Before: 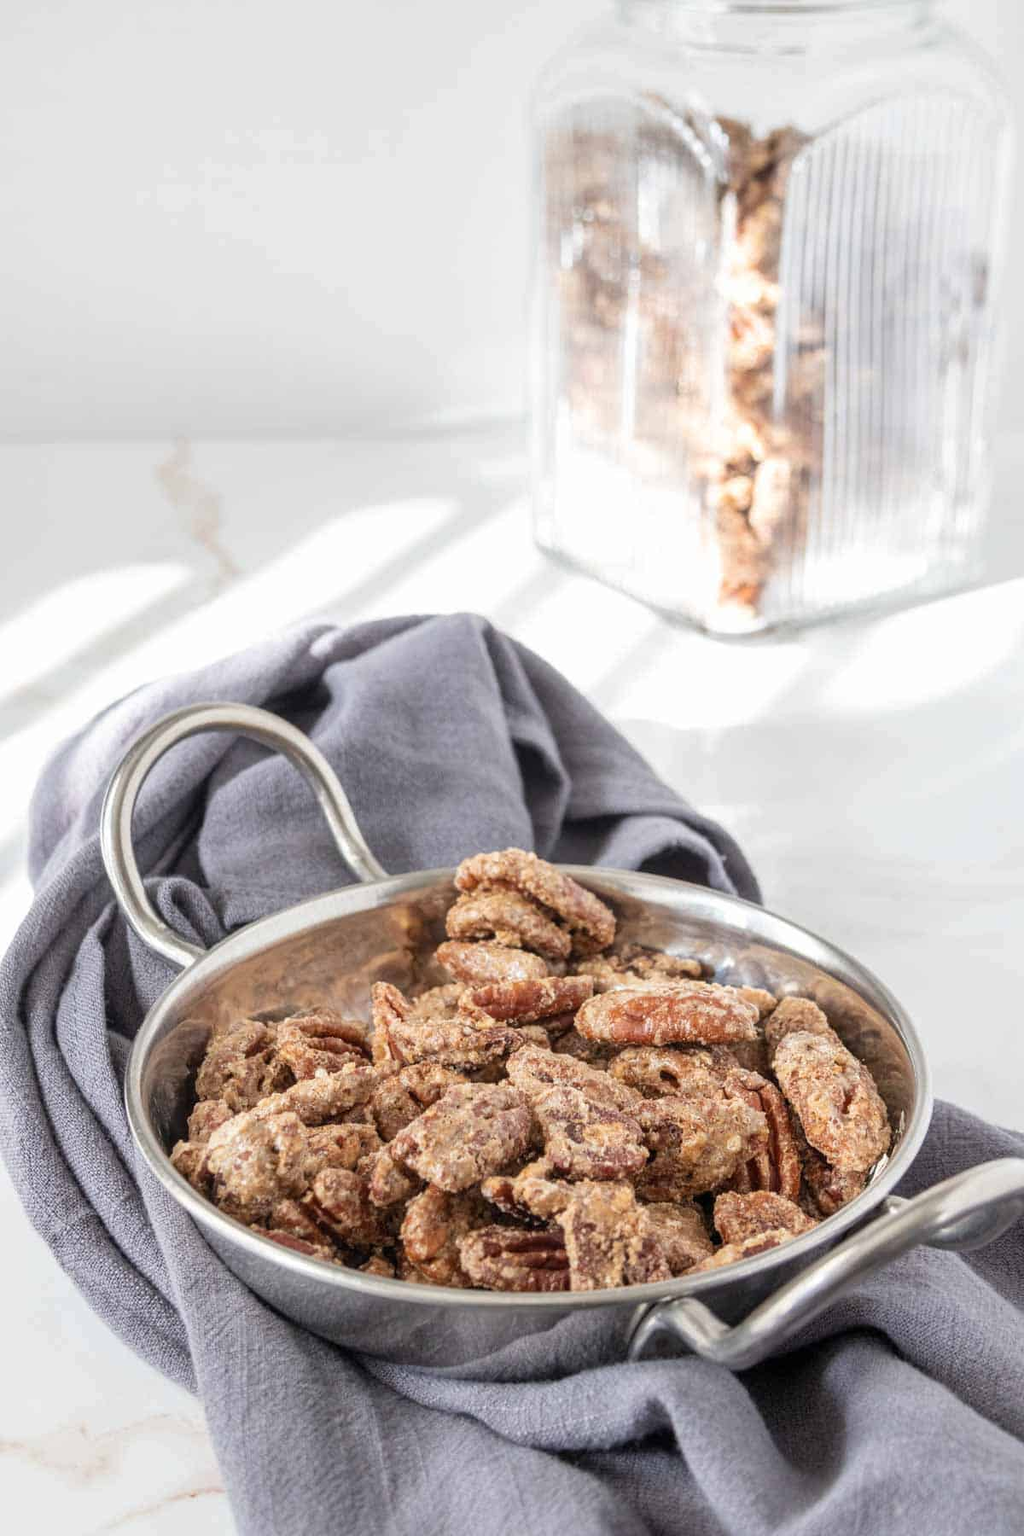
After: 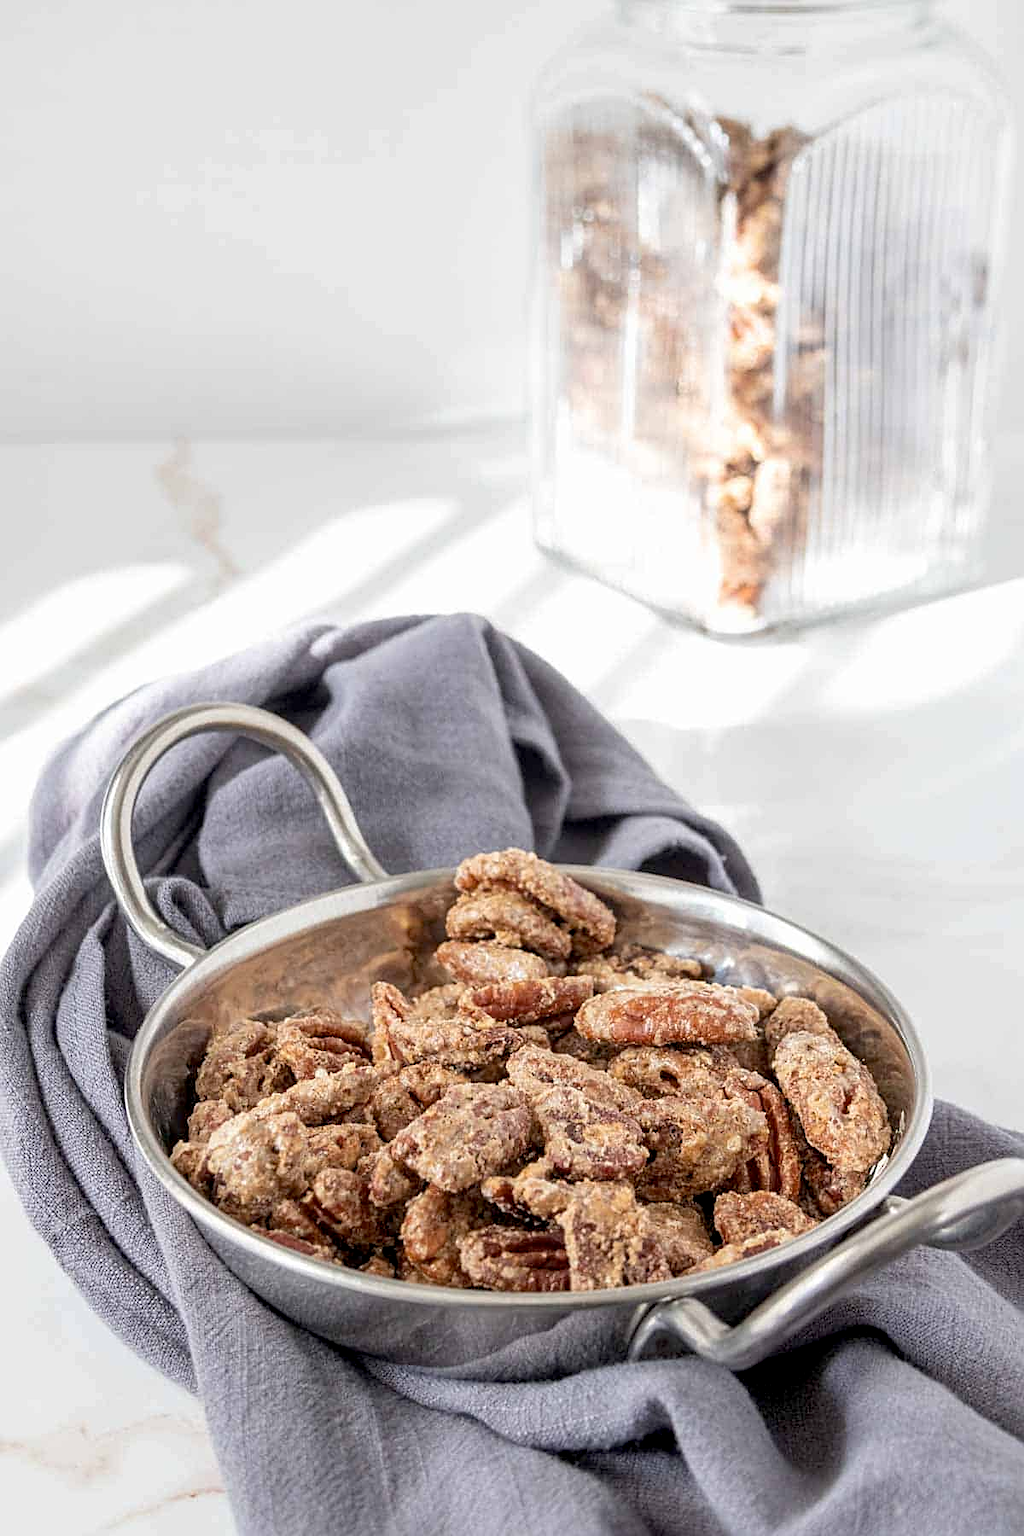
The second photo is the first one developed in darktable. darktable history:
exposure: black level correction 0.007, compensate highlight preservation false
sharpen: on, module defaults
